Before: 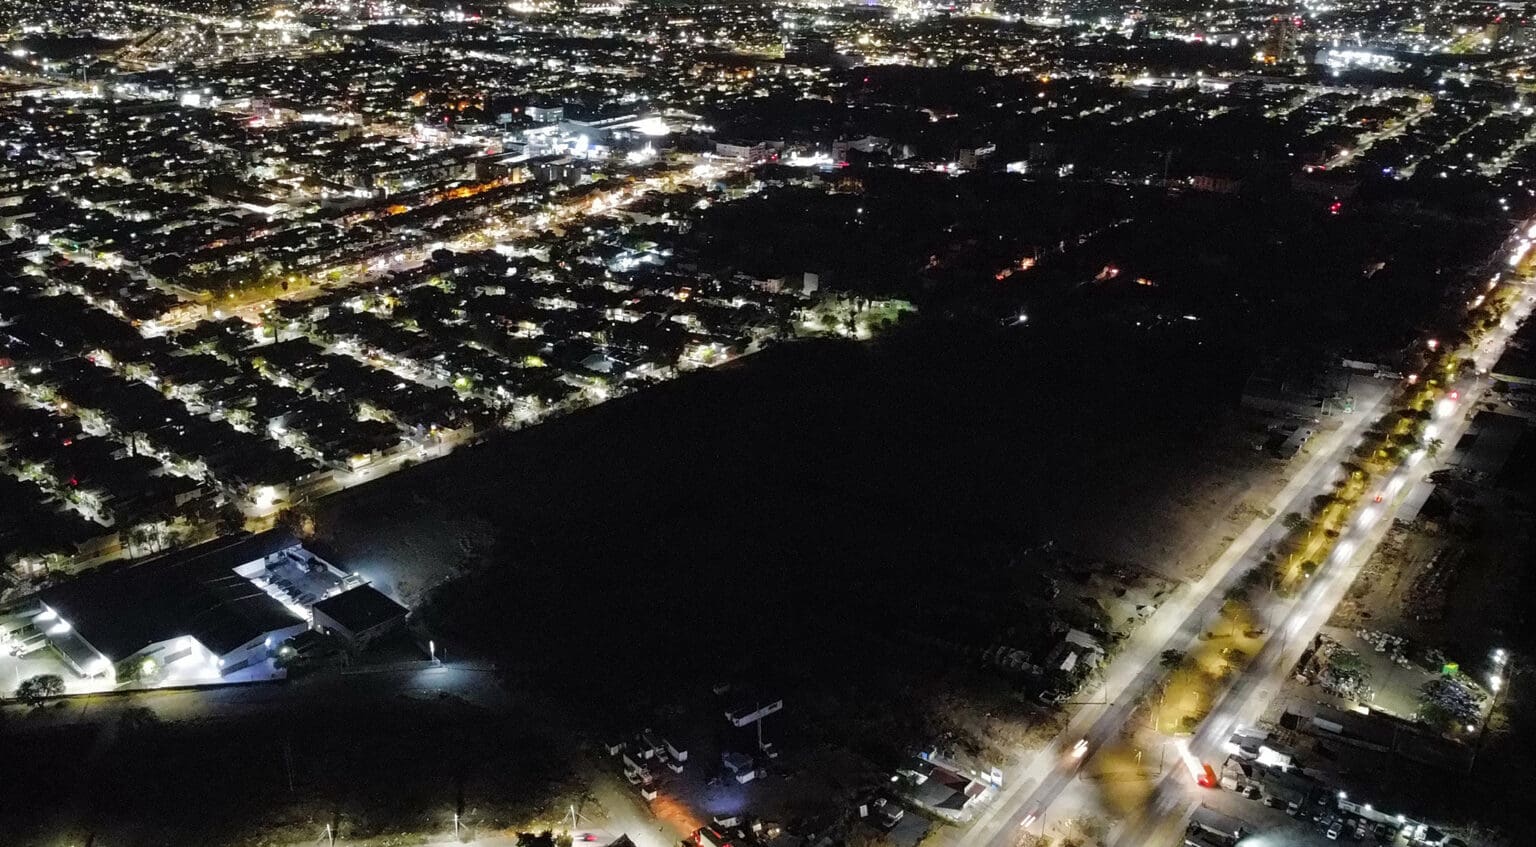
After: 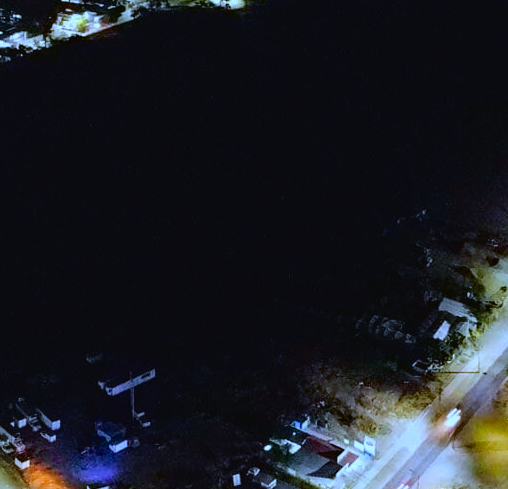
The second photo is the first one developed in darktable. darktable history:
color balance rgb: linear chroma grading › global chroma 15%, perceptual saturation grading › global saturation 30%
tone curve: curves: ch0 [(0, 0.021) (0.049, 0.044) (0.152, 0.14) (0.328, 0.357) (0.473, 0.529) (0.641, 0.705) (0.868, 0.887) (1, 0.969)]; ch1 [(0, 0) (0.322, 0.328) (0.43, 0.425) (0.474, 0.466) (0.502, 0.503) (0.522, 0.526) (0.564, 0.591) (0.602, 0.632) (0.677, 0.701) (0.859, 0.885) (1, 1)]; ch2 [(0, 0) (0.33, 0.301) (0.447, 0.44) (0.502, 0.505) (0.535, 0.554) (0.565, 0.598) (0.618, 0.629) (1, 1)], color space Lab, independent channels, preserve colors none
haze removal: compatibility mode true, adaptive false
white balance: red 0.871, blue 1.249
crop: left 40.878%, top 39.176%, right 25.993%, bottom 3.081%
